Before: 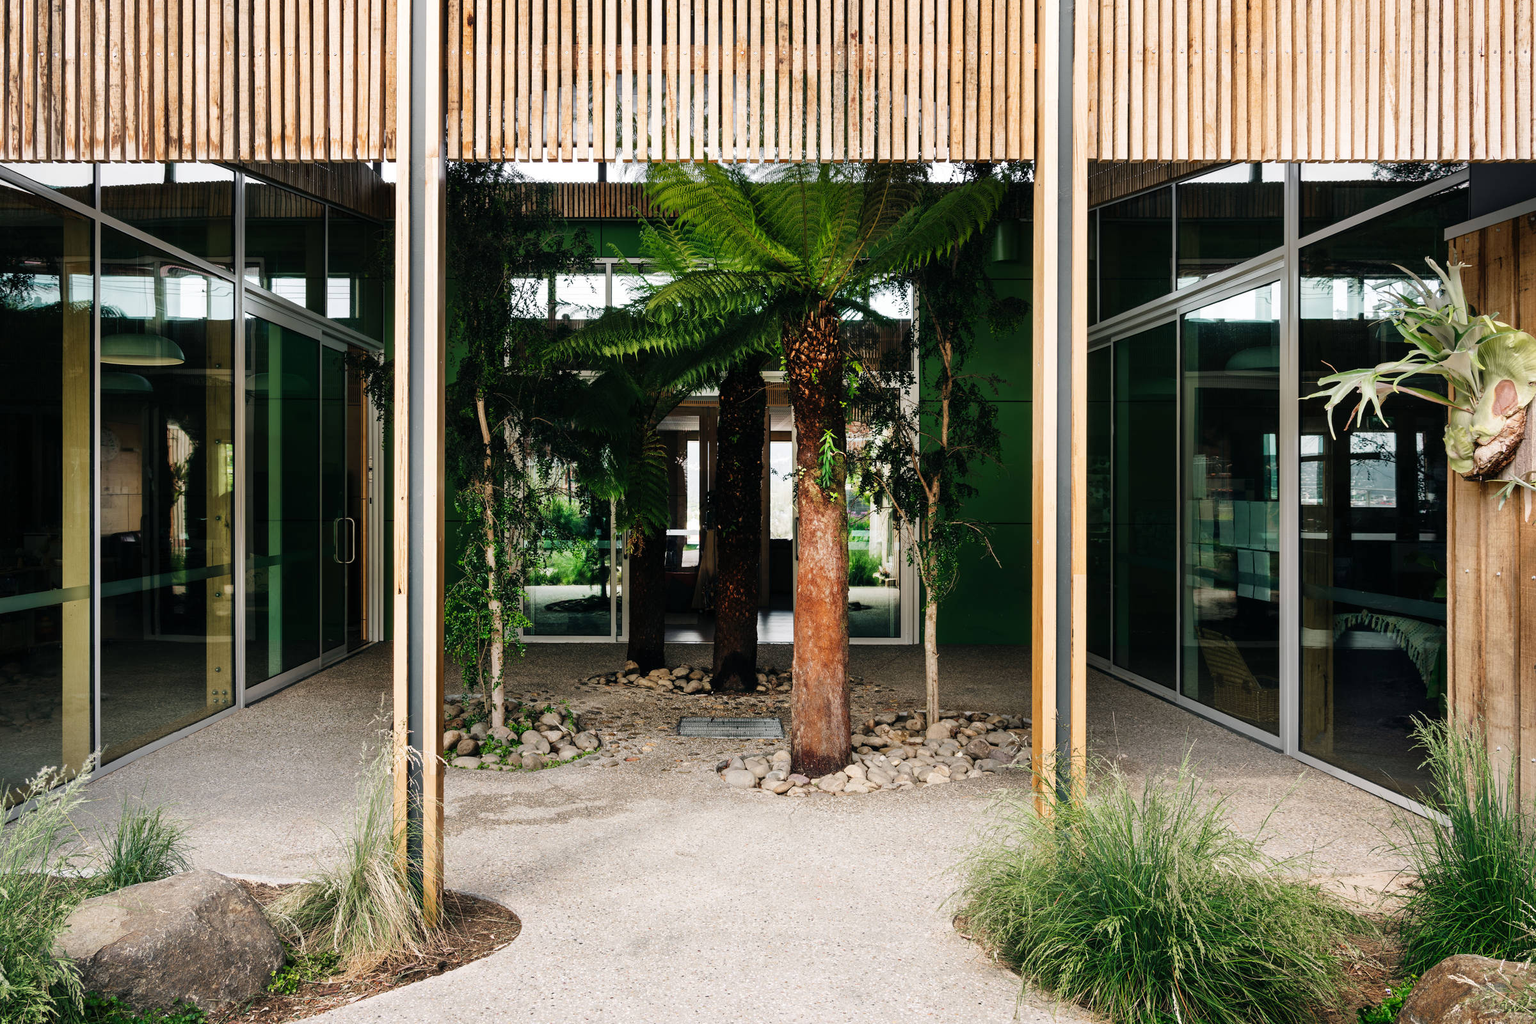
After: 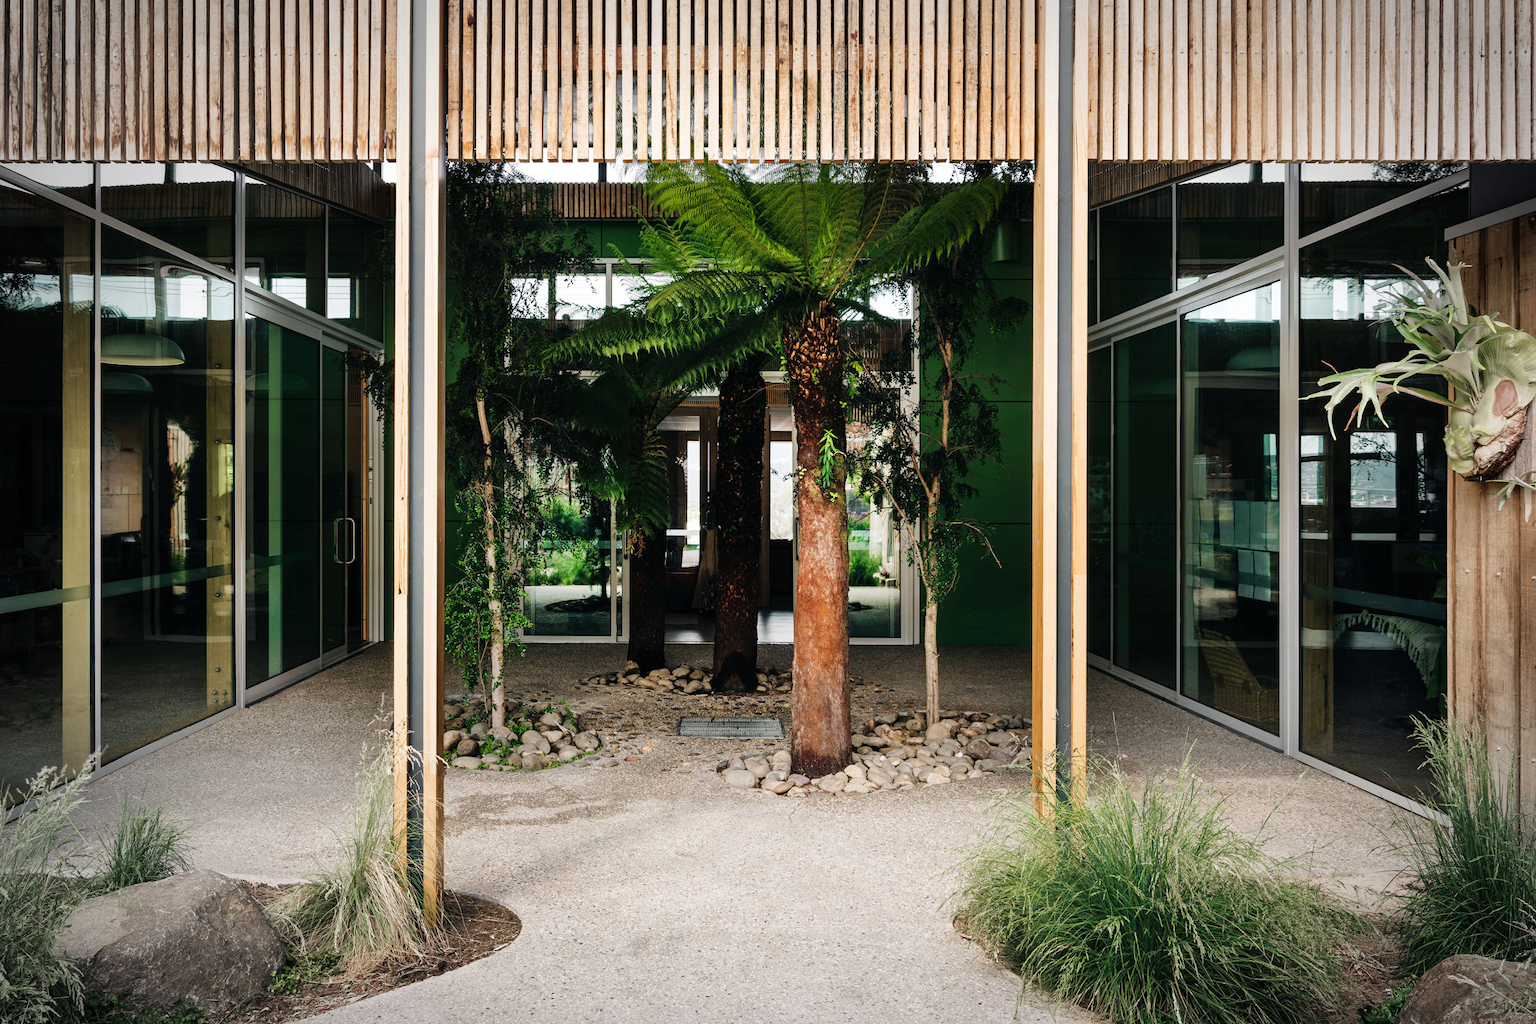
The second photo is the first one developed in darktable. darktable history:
shadows and highlights: radius 125.2, shadows 30.28, highlights -31.12, low approximation 0.01, soften with gaussian
vignetting: automatic ratio true
